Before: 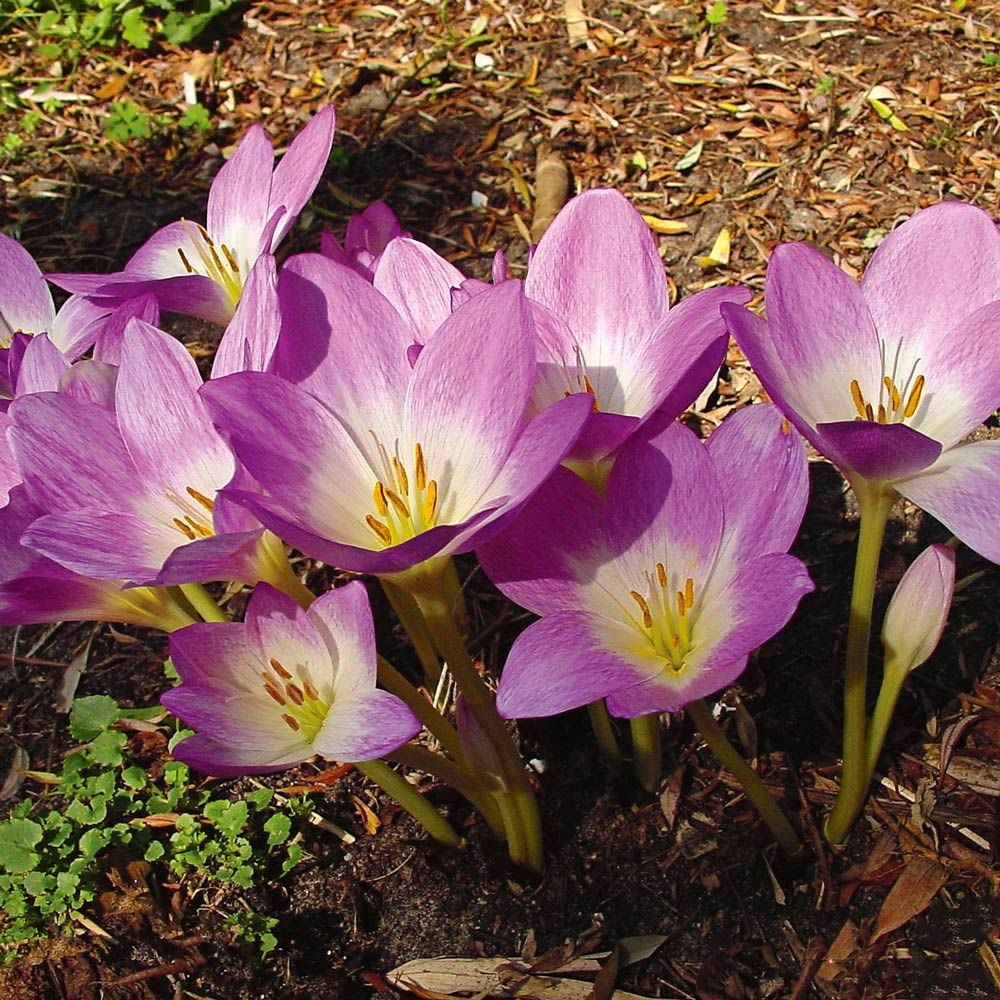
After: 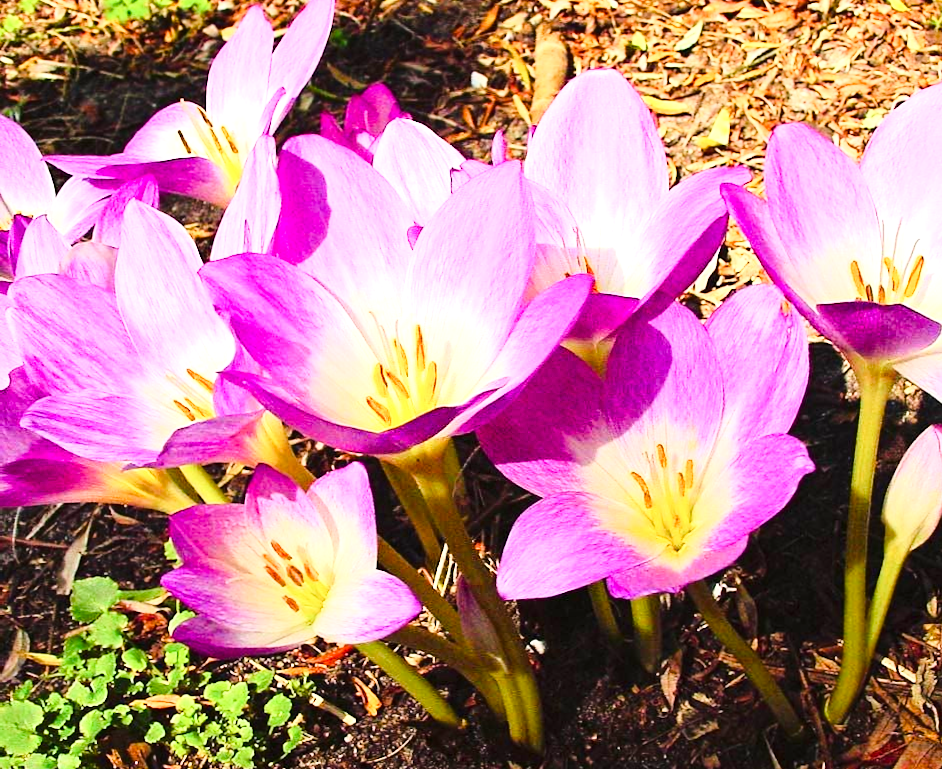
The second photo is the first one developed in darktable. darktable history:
crop and rotate: angle 0.099°, top 11.9%, right 5.612%, bottom 10.977%
exposure: black level correction 0, exposure 0.89 EV, compensate highlight preservation false
contrast brightness saturation: contrast 0.042, saturation 0.154
color balance rgb: shadows lift › luminance -19.74%, perceptual saturation grading › global saturation -0.021%, perceptual saturation grading › highlights -18.223%, perceptual saturation grading › mid-tones 6.498%, perceptual saturation grading › shadows 28.208%
base curve: curves: ch0 [(0, 0) (0.028, 0.03) (0.121, 0.232) (0.46, 0.748) (0.859, 0.968) (1, 1)]
